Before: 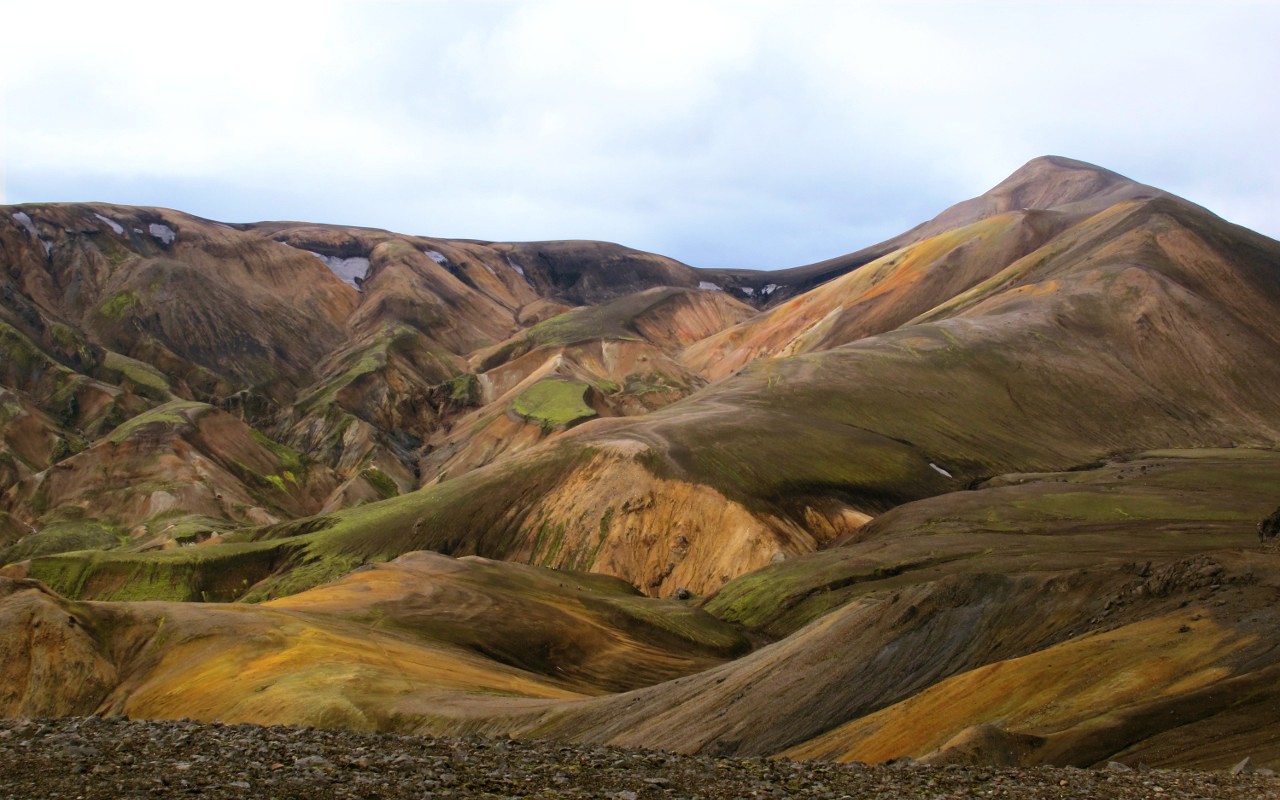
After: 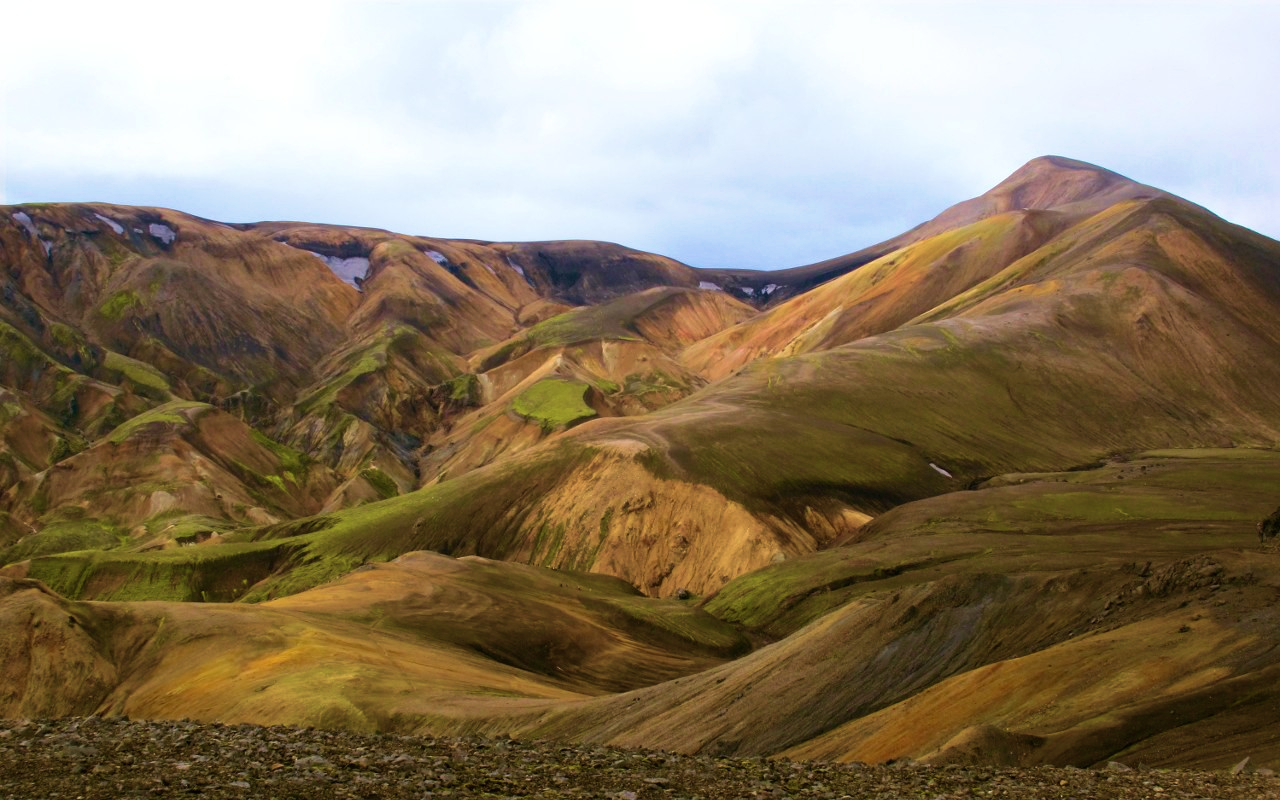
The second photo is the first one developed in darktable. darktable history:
velvia: strength 66.44%, mid-tones bias 0.966
